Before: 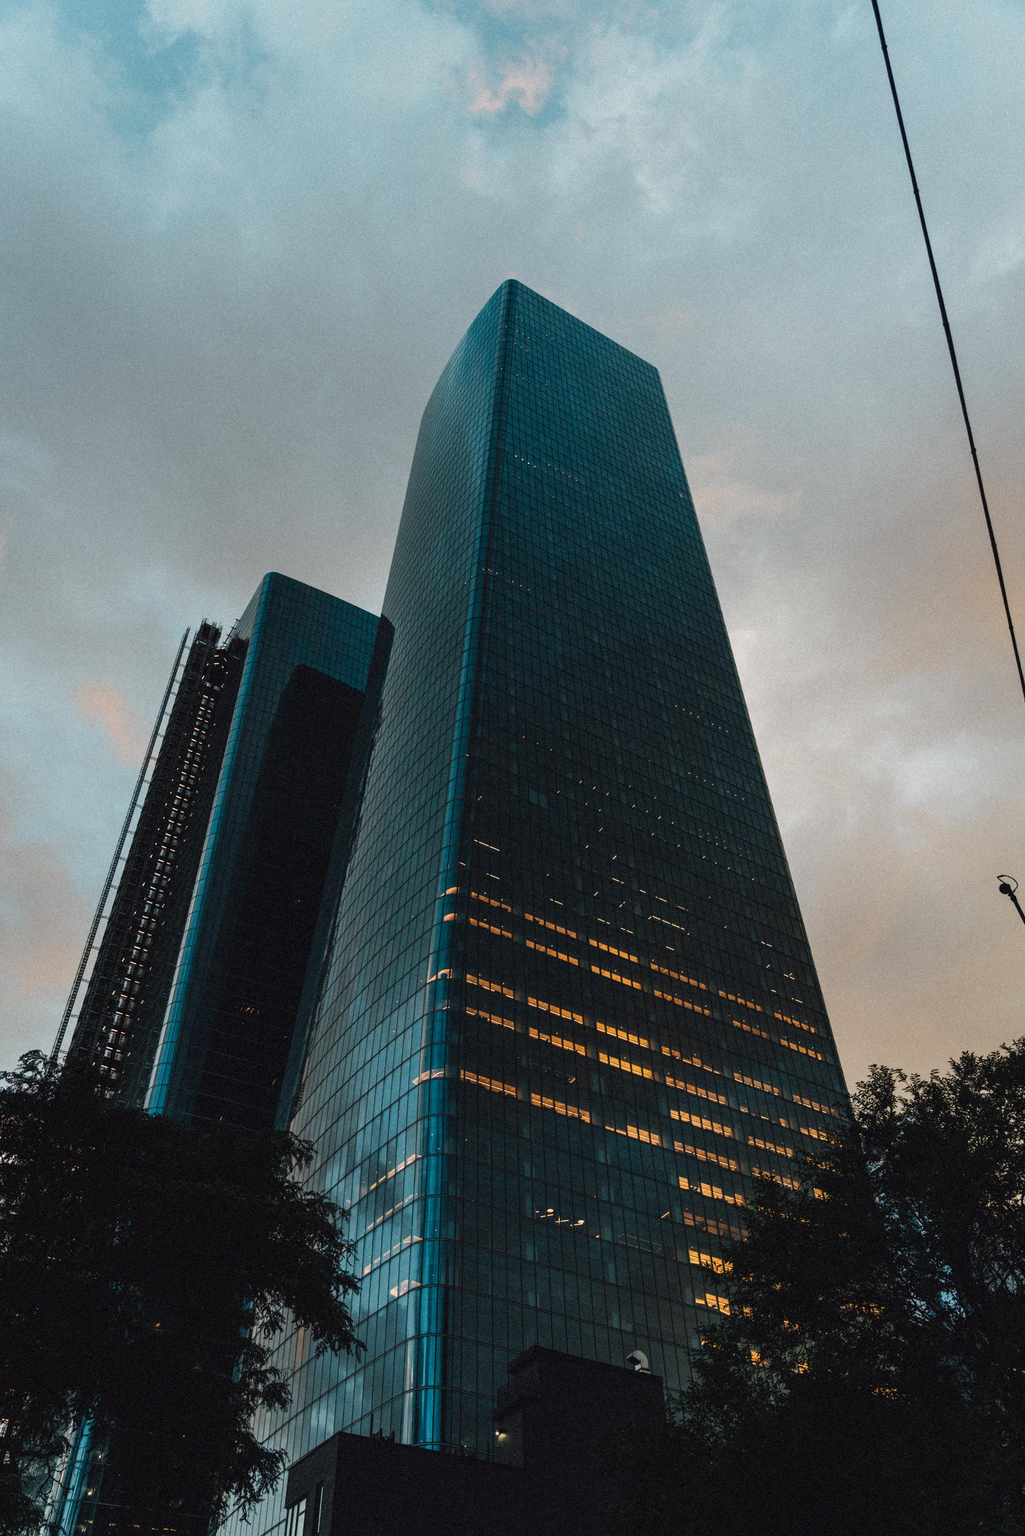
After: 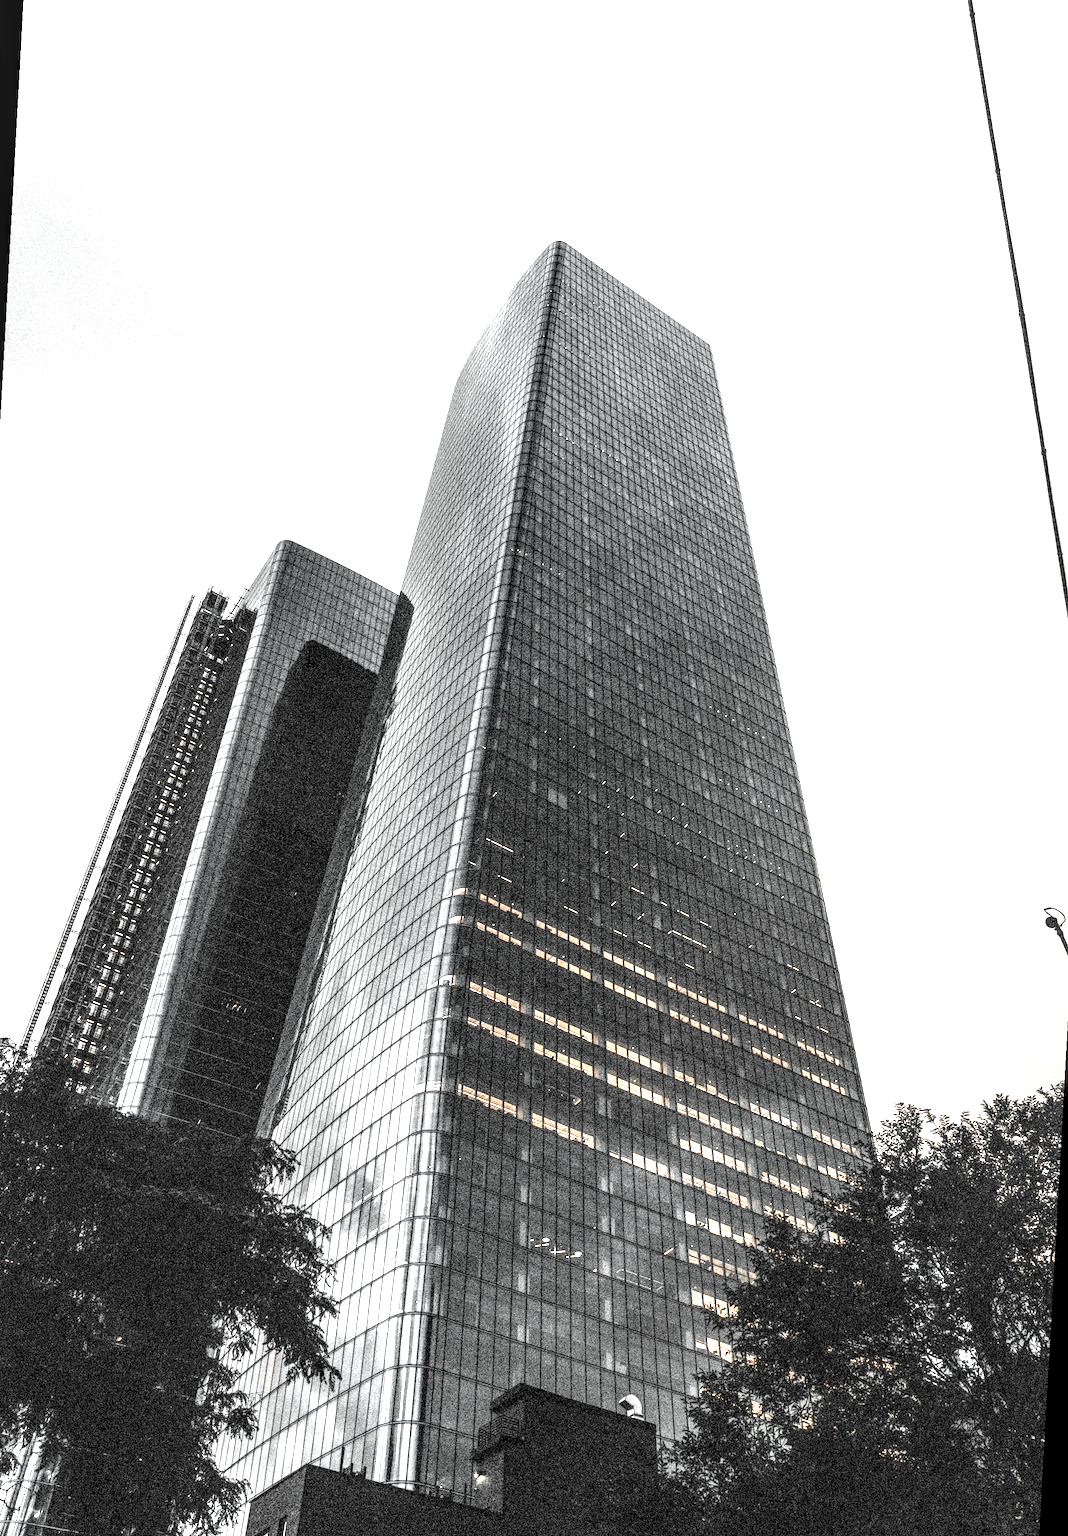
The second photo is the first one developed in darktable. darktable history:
color zones: curves: ch0 [(0, 0.613) (0.01, 0.613) (0.245, 0.448) (0.498, 0.529) (0.642, 0.665) (0.879, 0.777) (0.99, 0.613)]; ch1 [(0, 0.035) (0.121, 0.189) (0.259, 0.197) (0.415, 0.061) (0.589, 0.022) (0.732, 0.022) (0.857, 0.026) (0.991, 0.053)]
crop and rotate: angle -3.17°, left 5.292%, top 5.219%, right 4.691%, bottom 4.654%
exposure: exposure 2.058 EV, compensate highlight preservation false
local contrast: highlights 17%, detail 187%
tone curve: curves: ch0 [(0, 0) (0.003, 0.005) (0.011, 0.011) (0.025, 0.022) (0.044, 0.038) (0.069, 0.062) (0.1, 0.091) (0.136, 0.128) (0.177, 0.183) (0.224, 0.246) (0.277, 0.325) (0.335, 0.403) (0.399, 0.473) (0.468, 0.557) (0.543, 0.638) (0.623, 0.709) (0.709, 0.782) (0.801, 0.847) (0.898, 0.923) (1, 1)], preserve colors none
tone equalizer: on, module defaults
